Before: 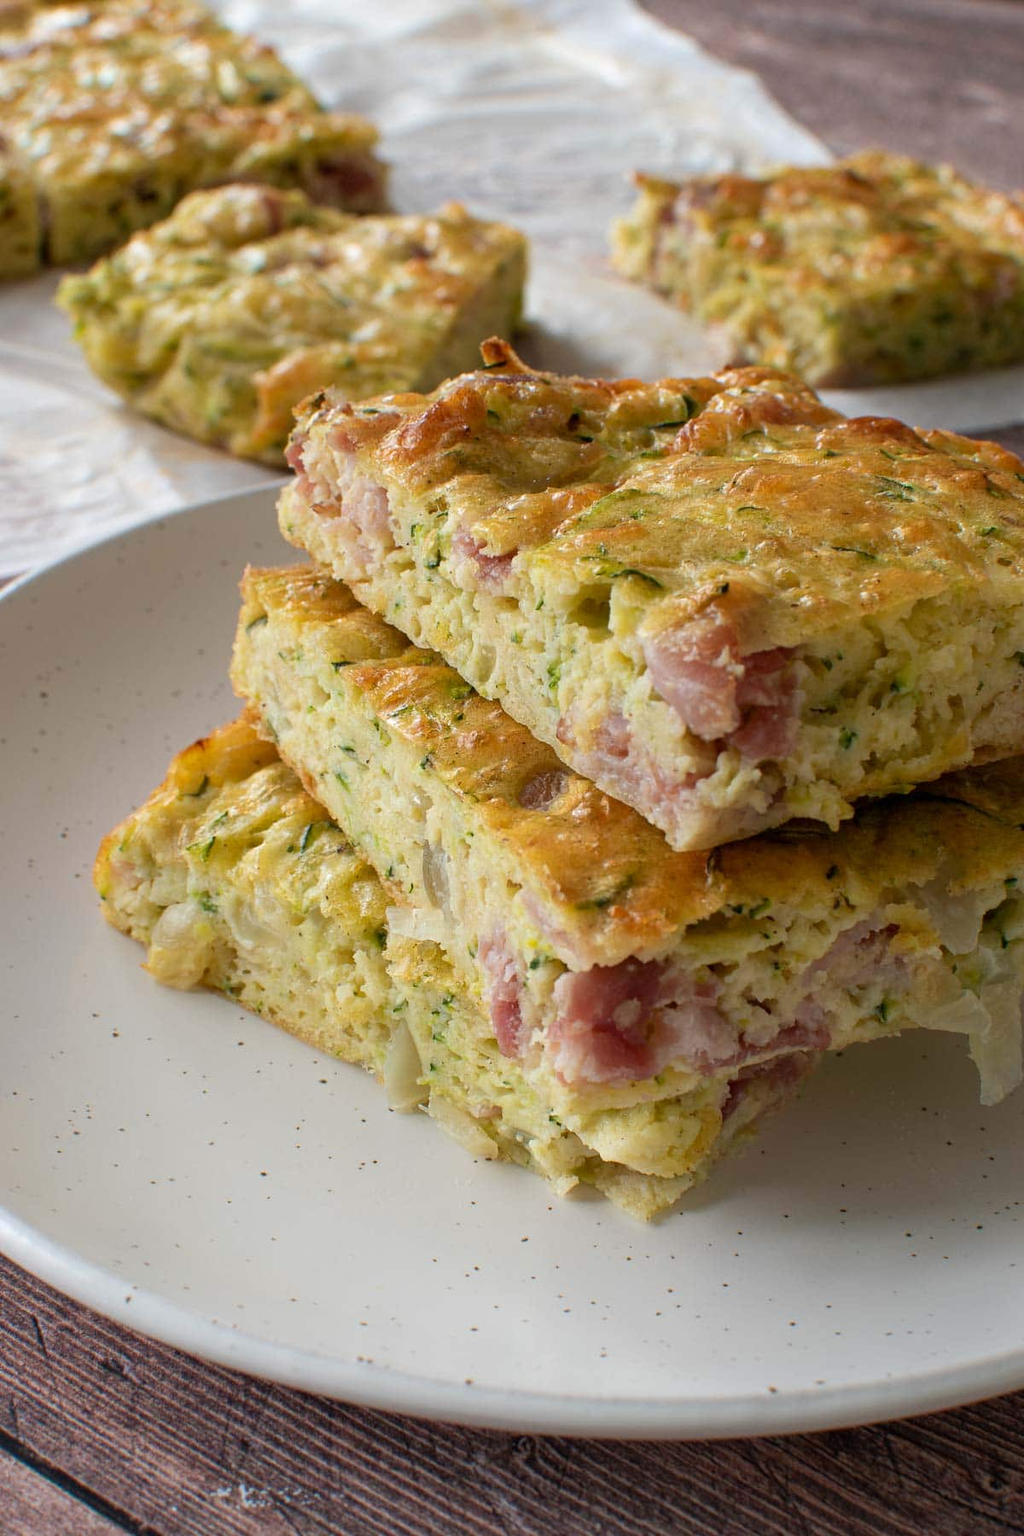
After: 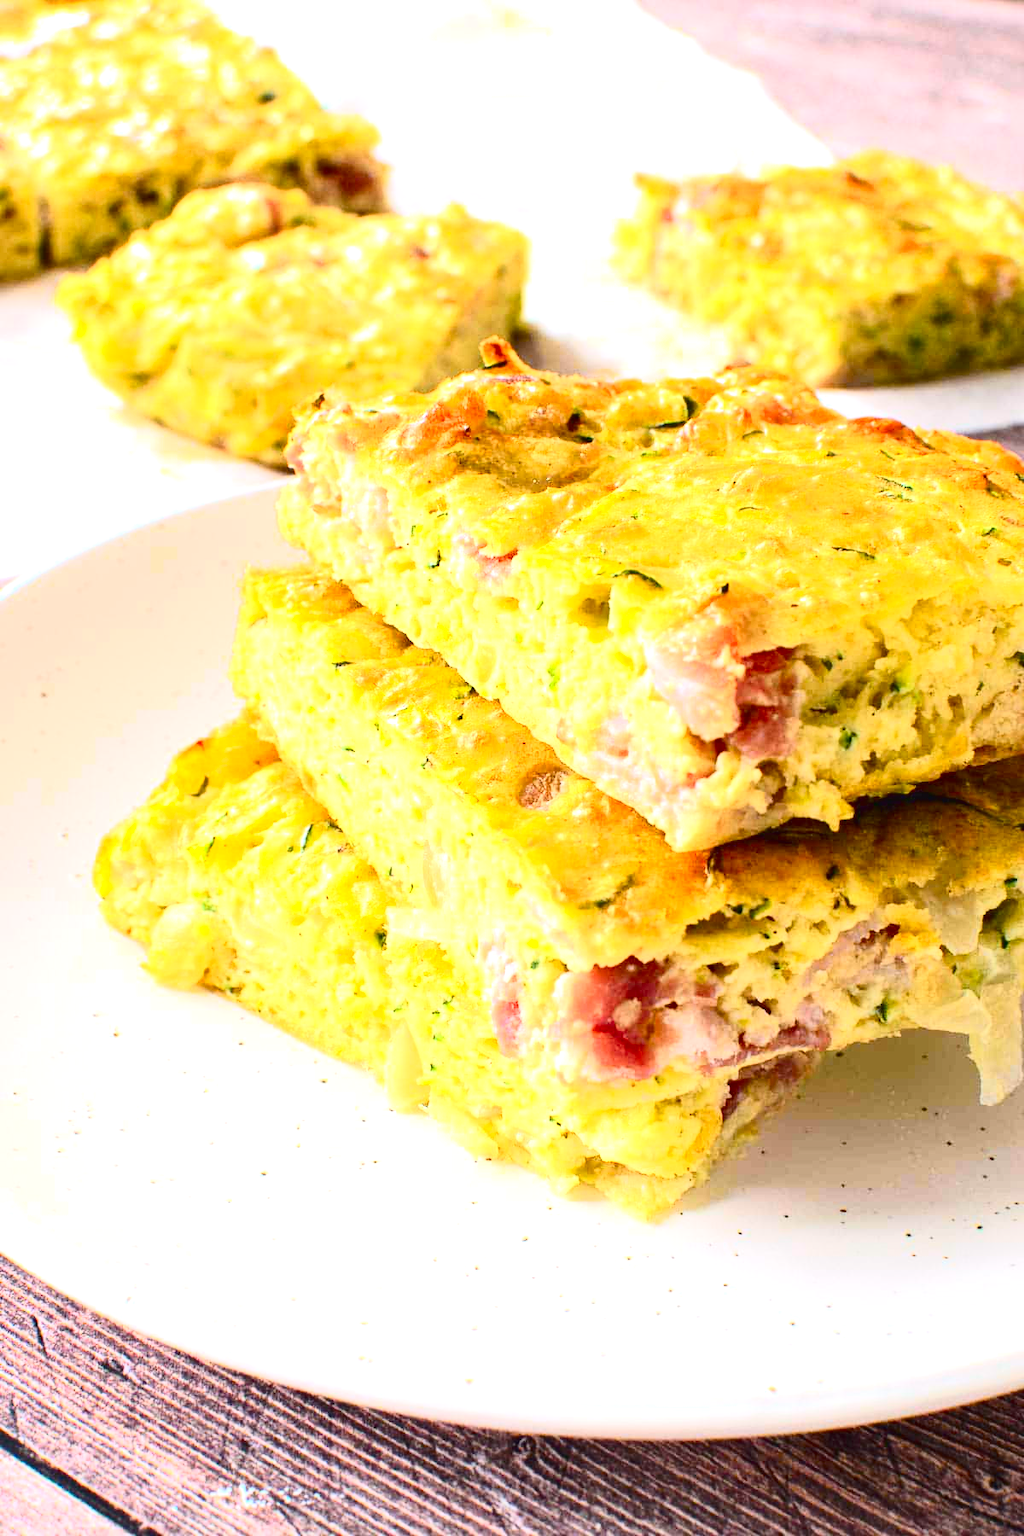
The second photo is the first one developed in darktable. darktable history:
exposure: black level correction 0.001, exposure 1.822 EV, compensate exposure bias true, compensate highlight preservation false
tone curve: curves: ch0 [(0, 0.031) (0.145, 0.106) (0.319, 0.269) (0.495, 0.544) (0.707, 0.833) (0.859, 0.931) (1, 0.967)]; ch1 [(0, 0) (0.279, 0.218) (0.424, 0.411) (0.495, 0.504) (0.538, 0.55) (0.578, 0.595) (0.707, 0.778) (1, 1)]; ch2 [(0, 0) (0.125, 0.089) (0.353, 0.329) (0.436, 0.432) (0.552, 0.554) (0.615, 0.674) (1, 1)], color space Lab, independent channels, preserve colors none
